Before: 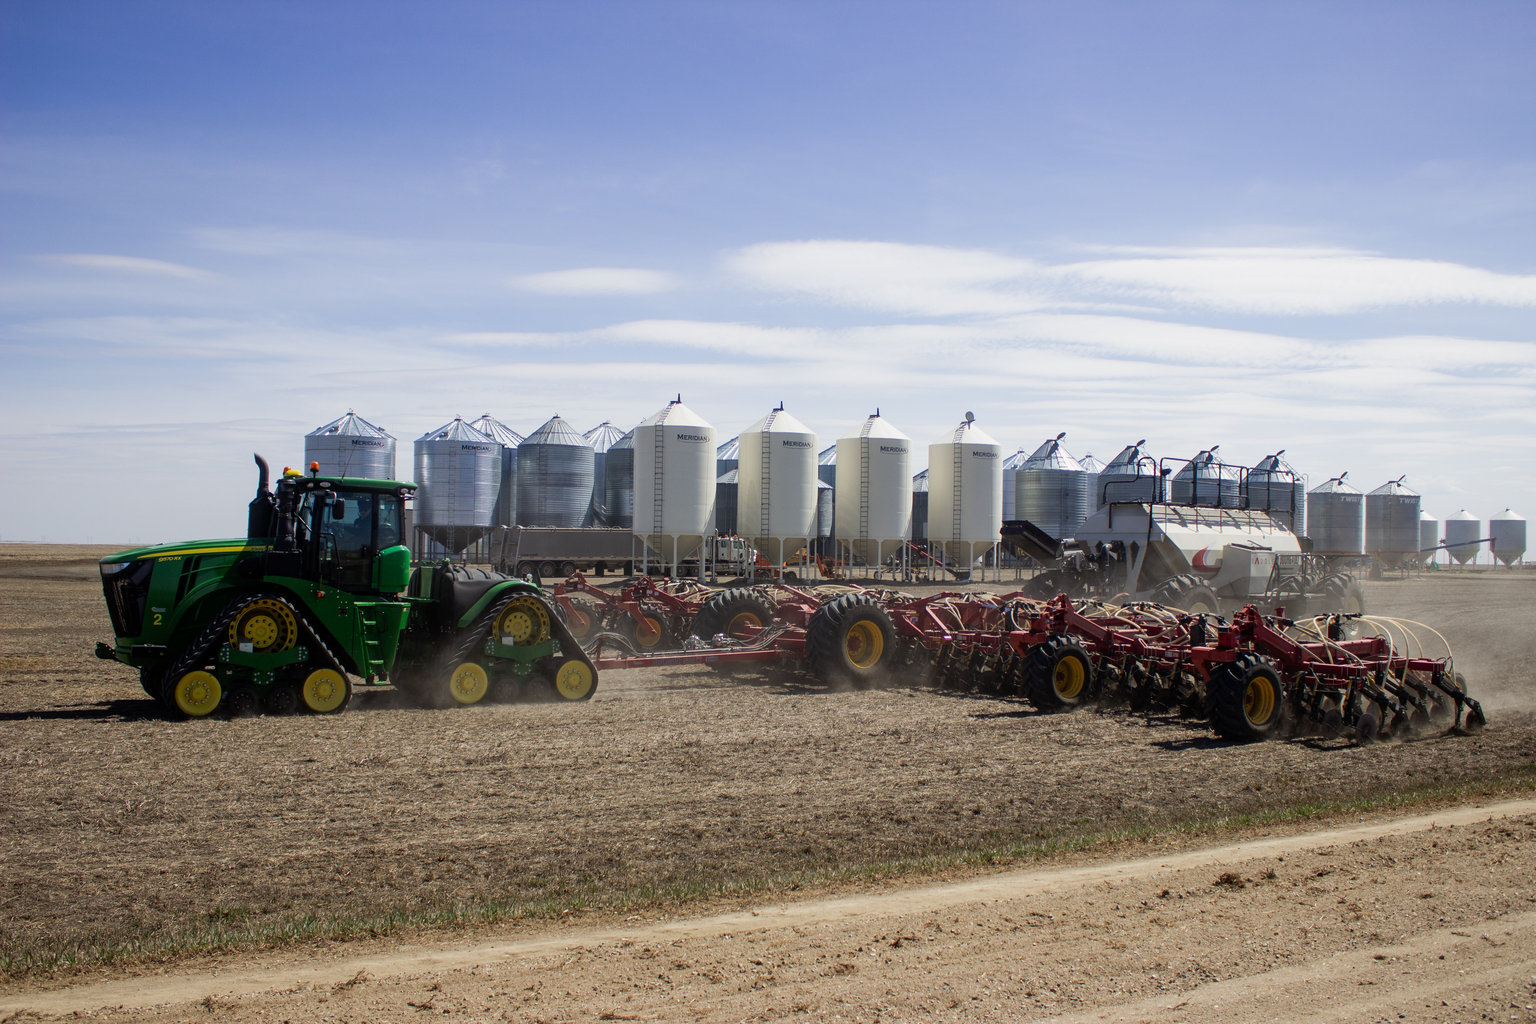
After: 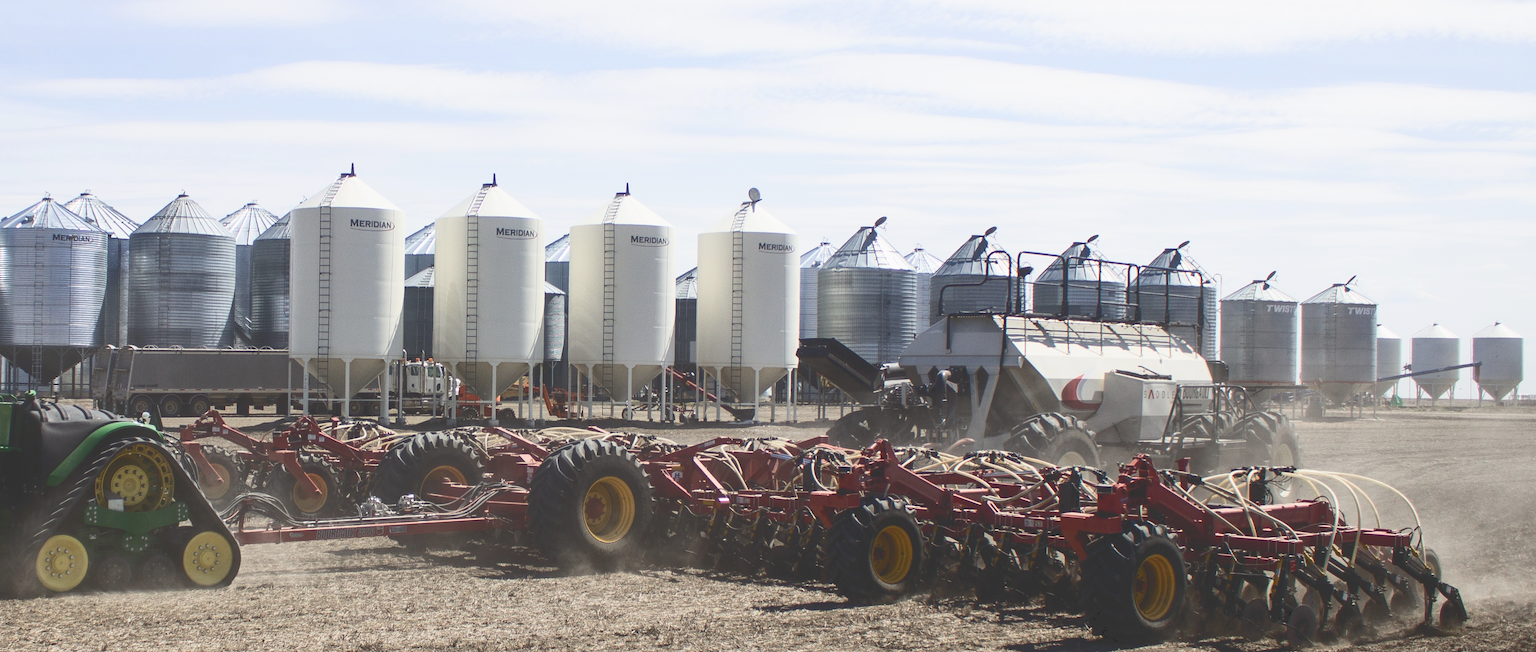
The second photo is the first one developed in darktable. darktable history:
color correction: highlights b* -0.055, saturation 0.82
tone curve: curves: ch0 [(0, 0) (0.003, 0.203) (0.011, 0.203) (0.025, 0.21) (0.044, 0.22) (0.069, 0.231) (0.1, 0.243) (0.136, 0.255) (0.177, 0.277) (0.224, 0.305) (0.277, 0.346) (0.335, 0.412) (0.399, 0.492) (0.468, 0.571) (0.543, 0.658) (0.623, 0.75) (0.709, 0.837) (0.801, 0.905) (0.898, 0.955) (1, 1)], color space Lab, independent channels, preserve colors none
crop and rotate: left 27.621%, top 26.96%, bottom 26.903%
